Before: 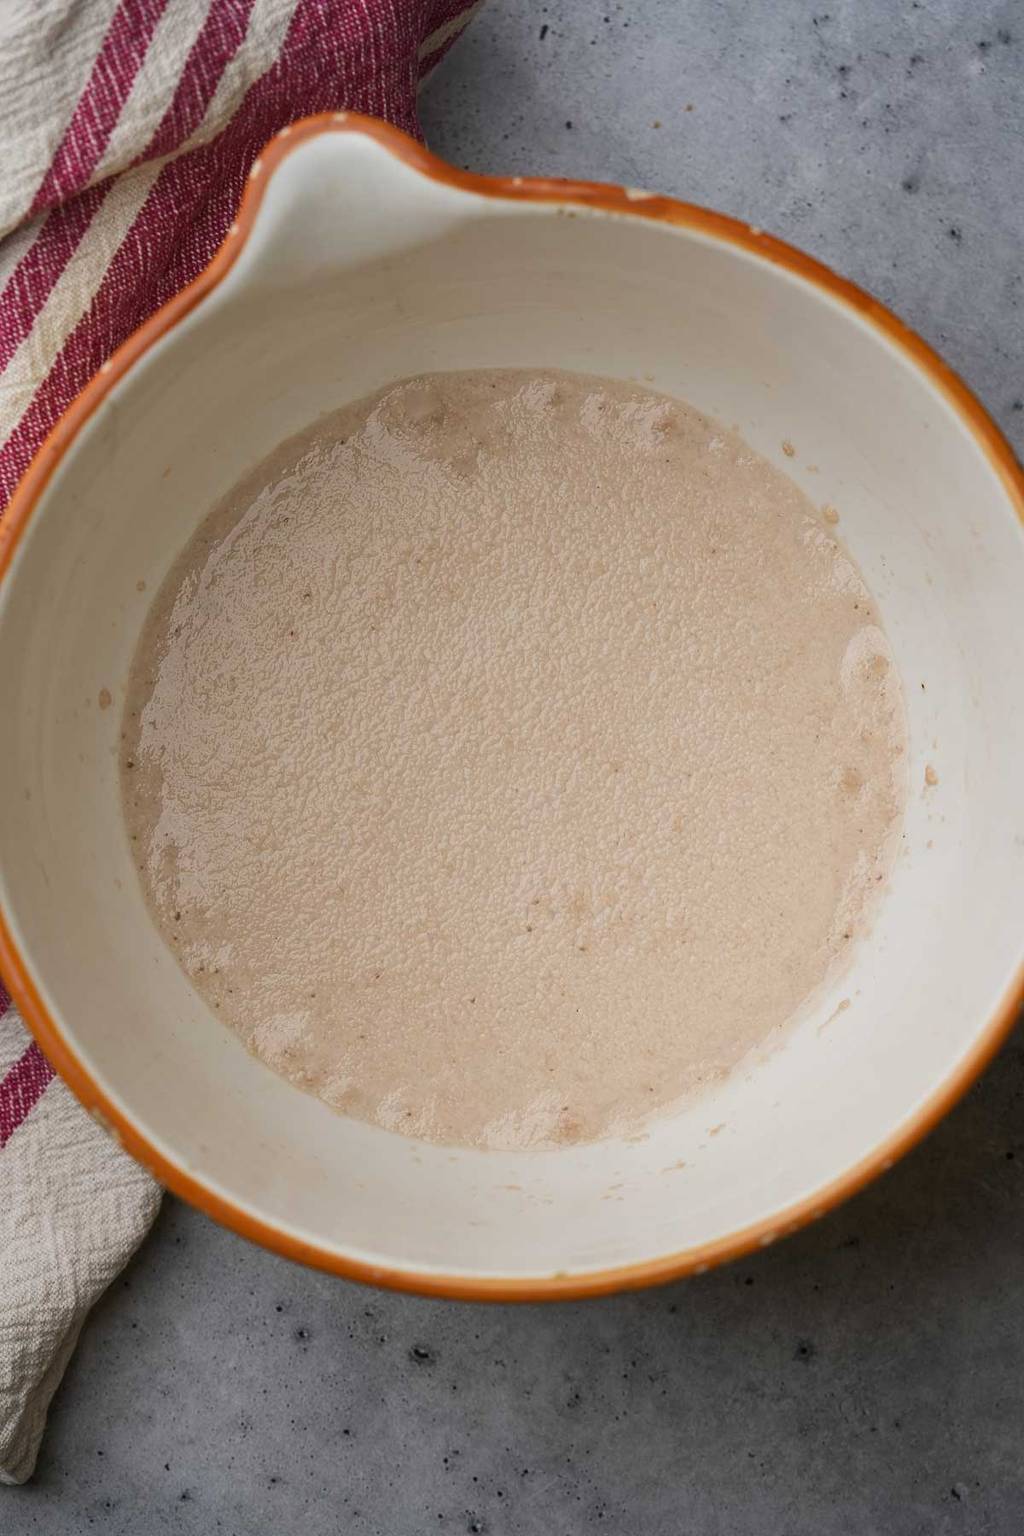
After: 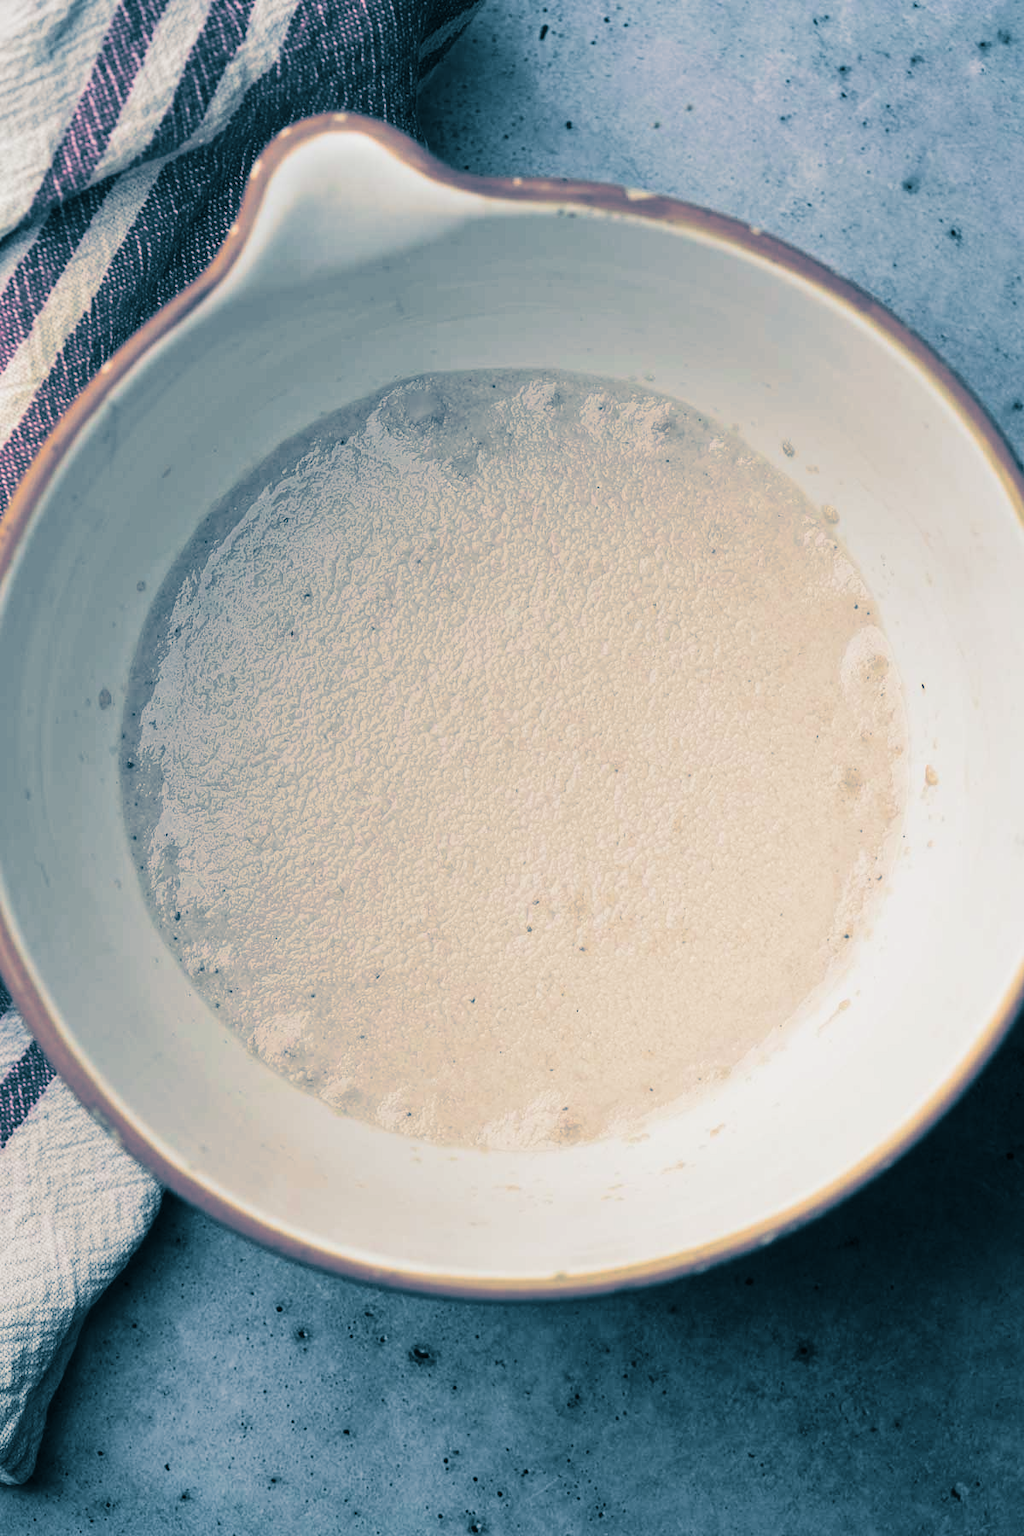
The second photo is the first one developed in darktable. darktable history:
split-toning: shadows › hue 212.4°, balance -70
base curve: curves: ch0 [(0, 0) (0.036, 0.025) (0.121, 0.166) (0.206, 0.329) (0.605, 0.79) (1, 1)], preserve colors none
